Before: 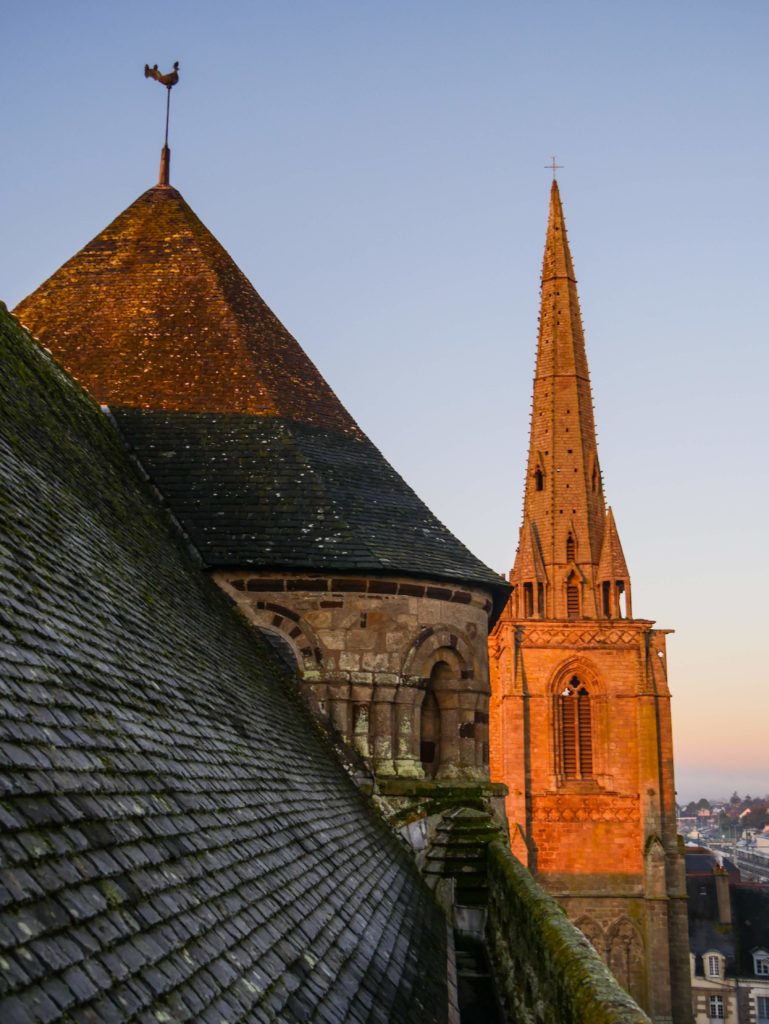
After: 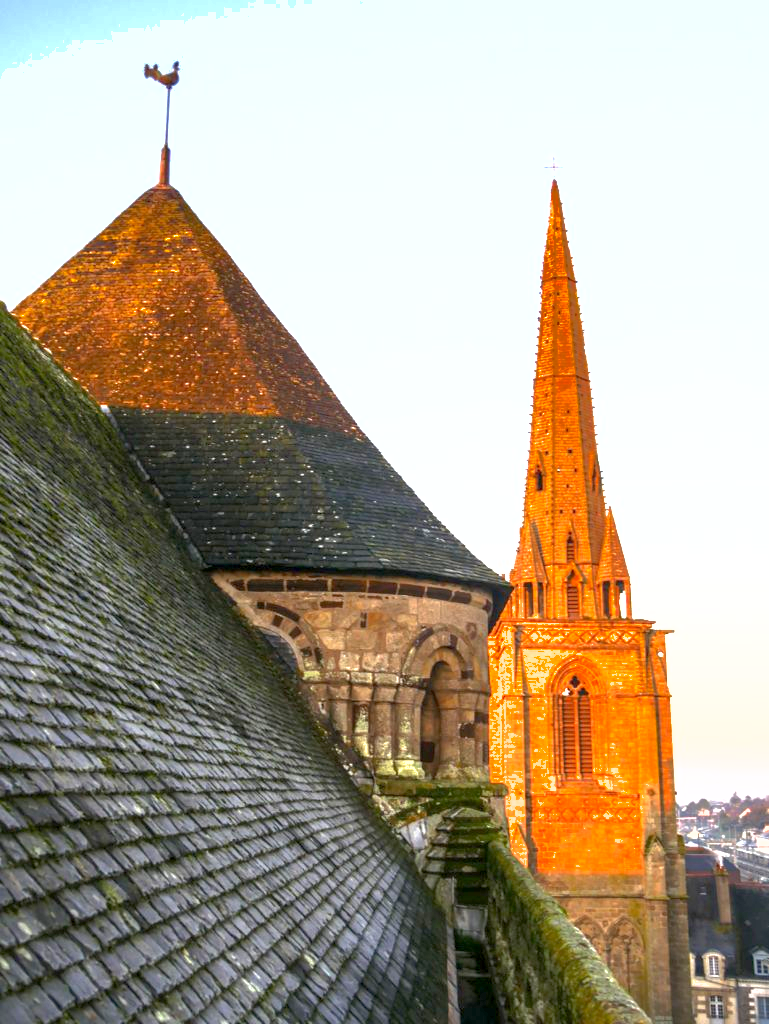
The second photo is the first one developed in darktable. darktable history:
color calibration: illuminant same as pipeline (D50), x 0.347, y 0.358, temperature 4997.26 K
exposure: black level correction 0.001, exposure 1.636 EV, compensate exposure bias true, compensate highlight preservation false
shadows and highlights: on, module defaults
